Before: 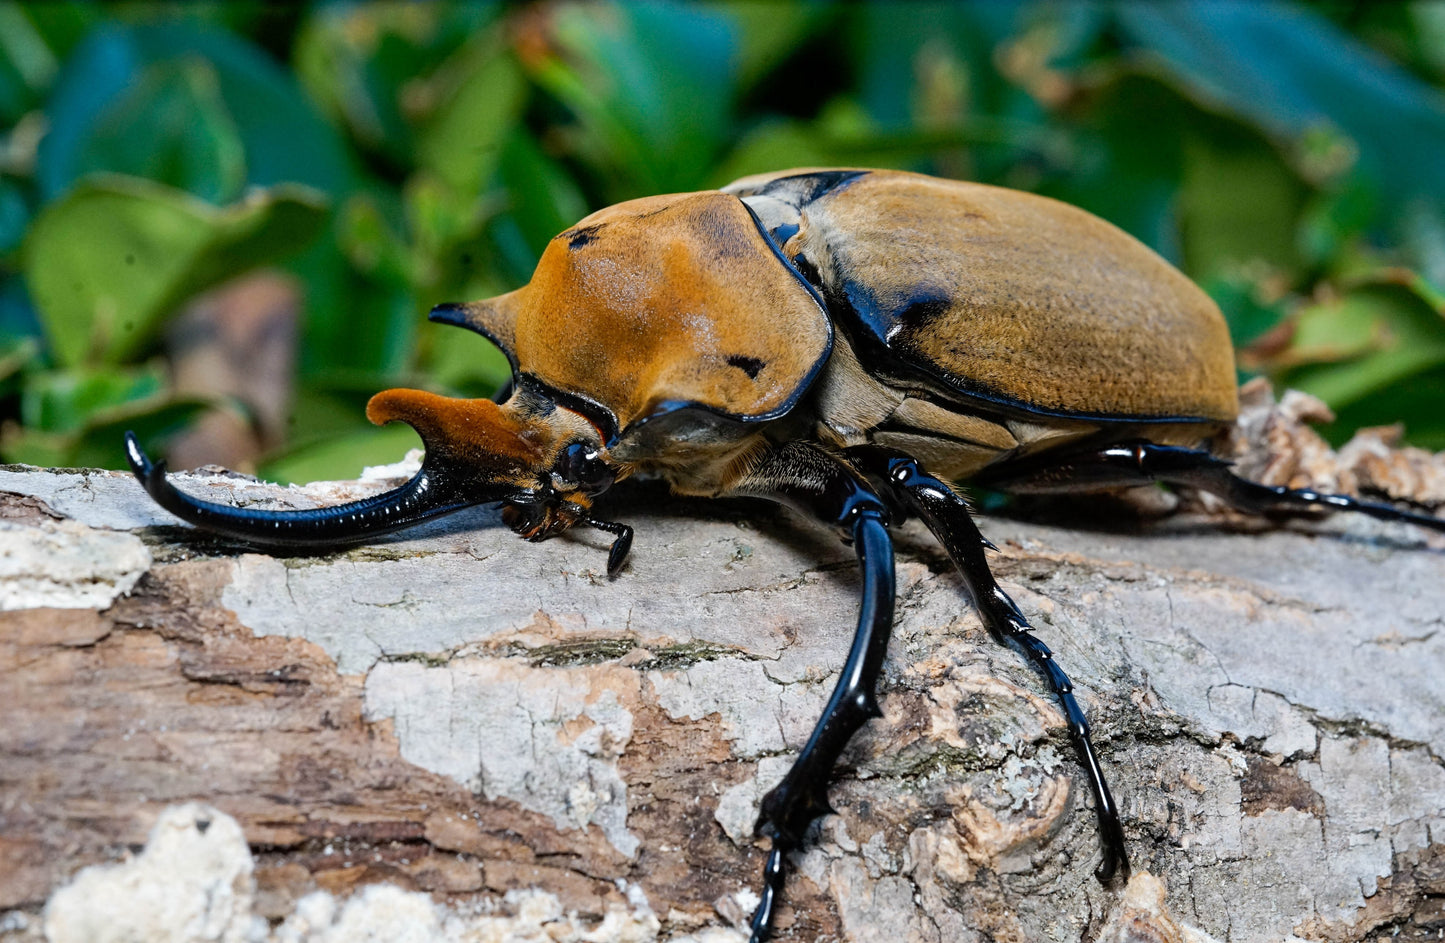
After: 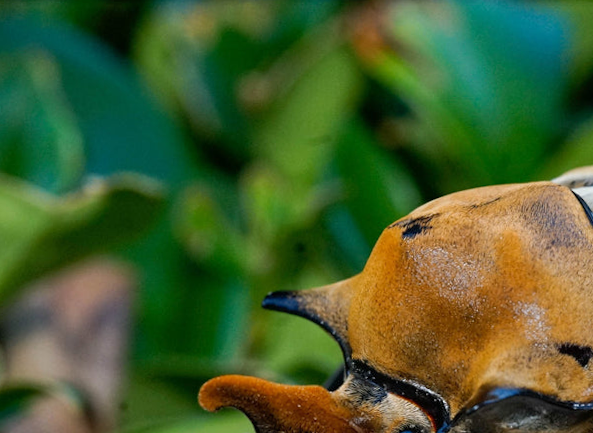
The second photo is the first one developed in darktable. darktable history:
rotate and perspective: rotation 0.226°, lens shift (vertical) -0.042, crop left 0.023, crop right 0.982, crop top 0.006, crop bottom 0.994
crop and rotate: left 10.817%, top 0.062%, right 47.194%, bottom 53.626%
